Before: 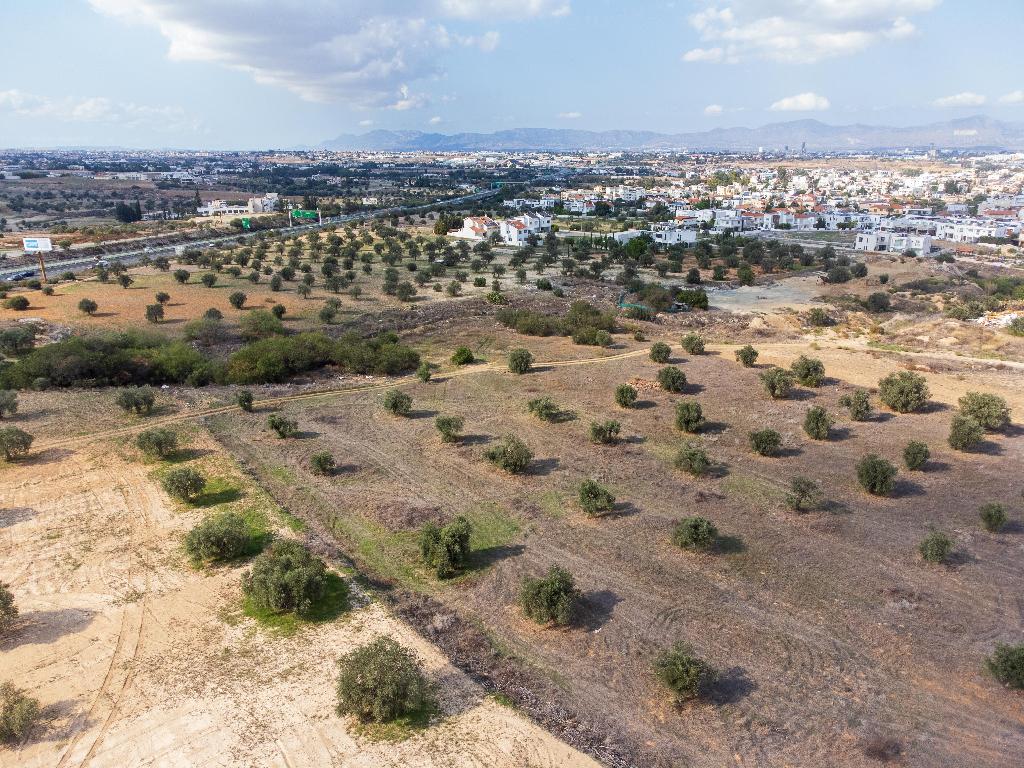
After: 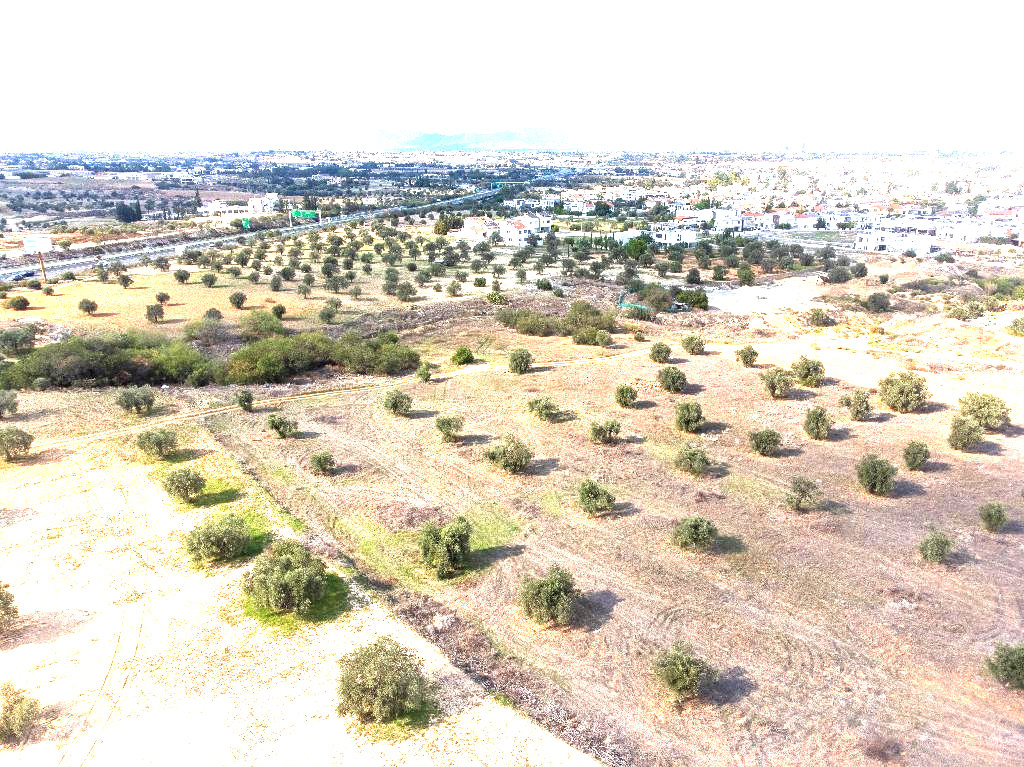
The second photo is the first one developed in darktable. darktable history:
exposure: black level correction 0, exposure 1.673 EV, compensate highlight preservation false
crop: bottom 0.07%
